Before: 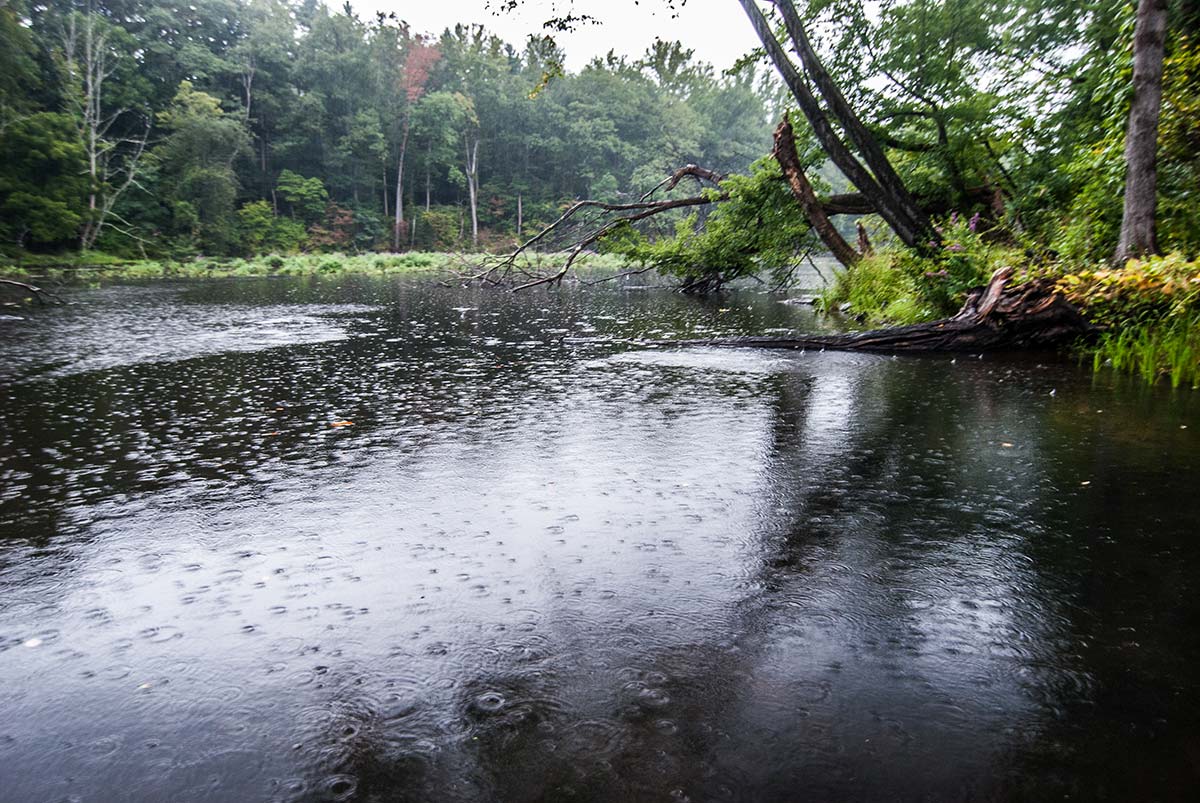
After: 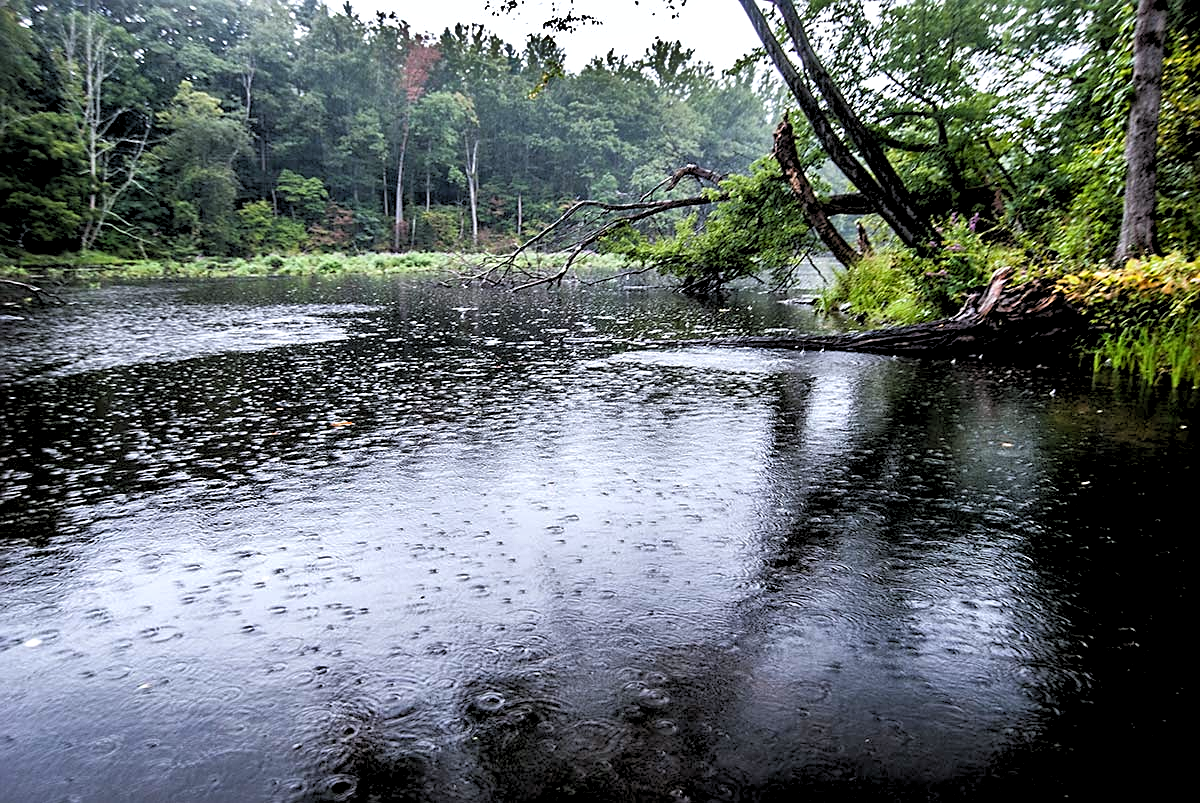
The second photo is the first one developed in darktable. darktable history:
shadows and highlights: shadows 20.91, highlights -82.73, soften with gaussian
sharpen: on, module defaults
rgb levels: levels [[0.013, 0.434, 0.89], [0, 0.5, 1], [0, 0.5, 1]]
white balance: red 0.983, blue 1.036
exposure: black level correction 0.001, compensate highlight preservation false
